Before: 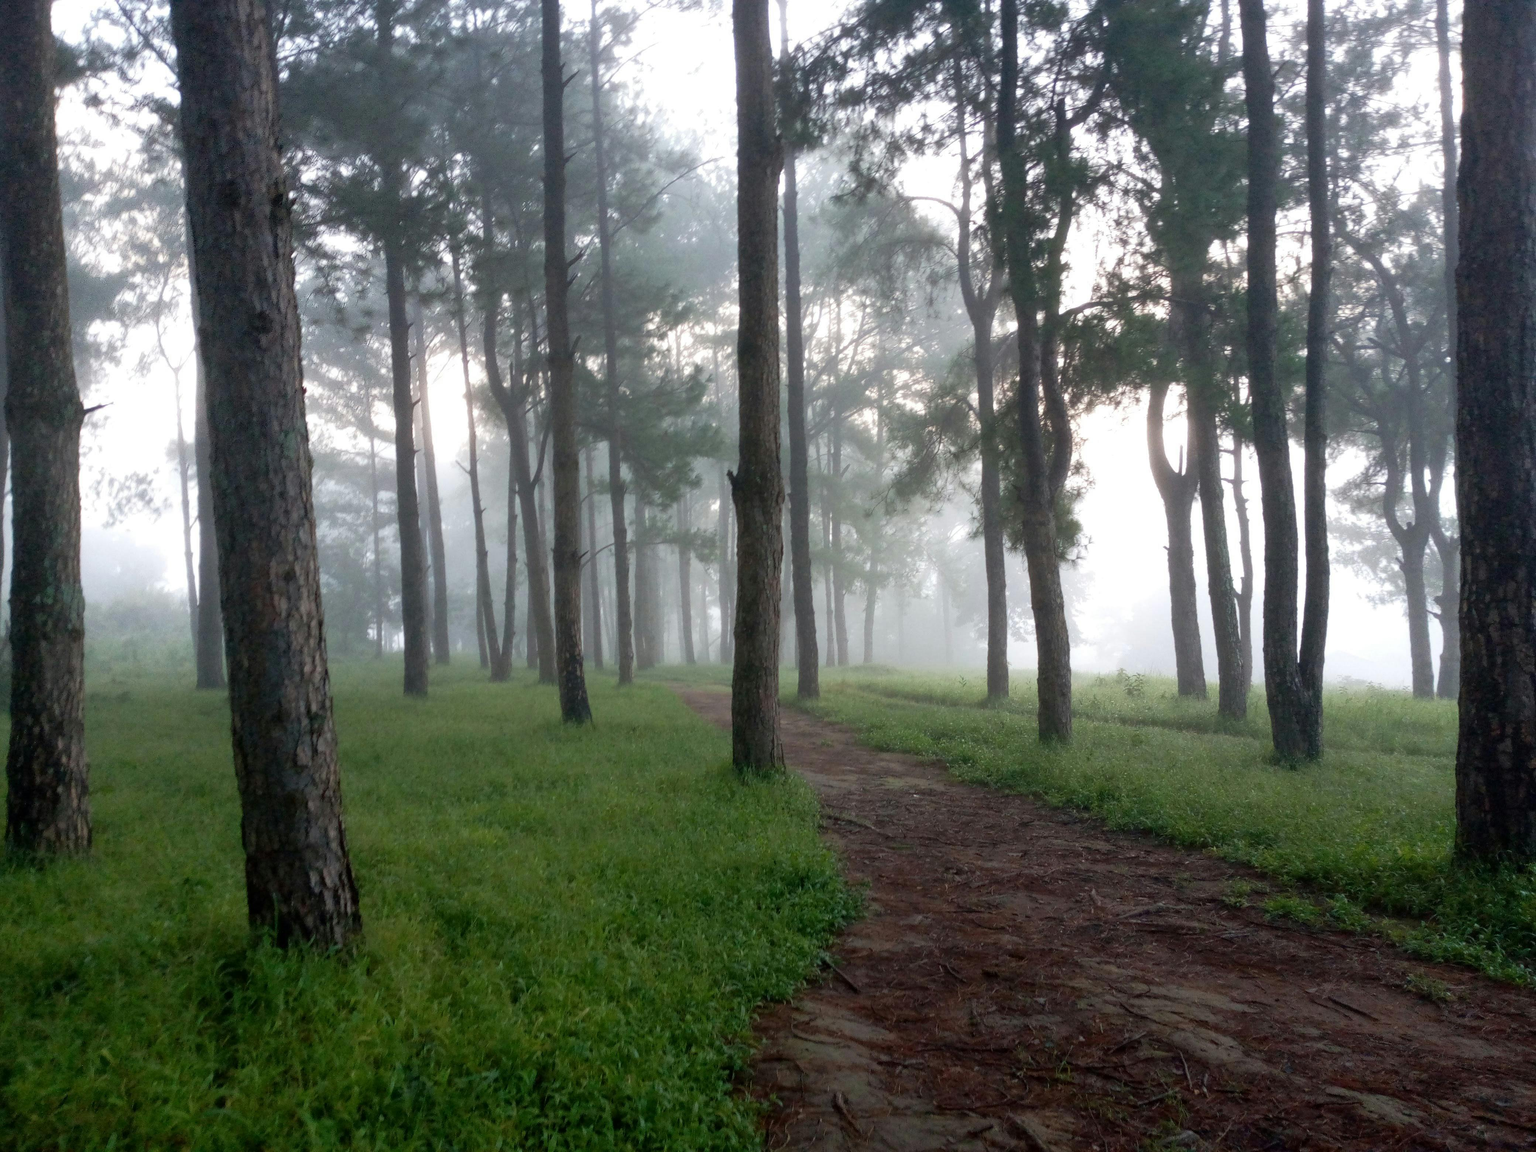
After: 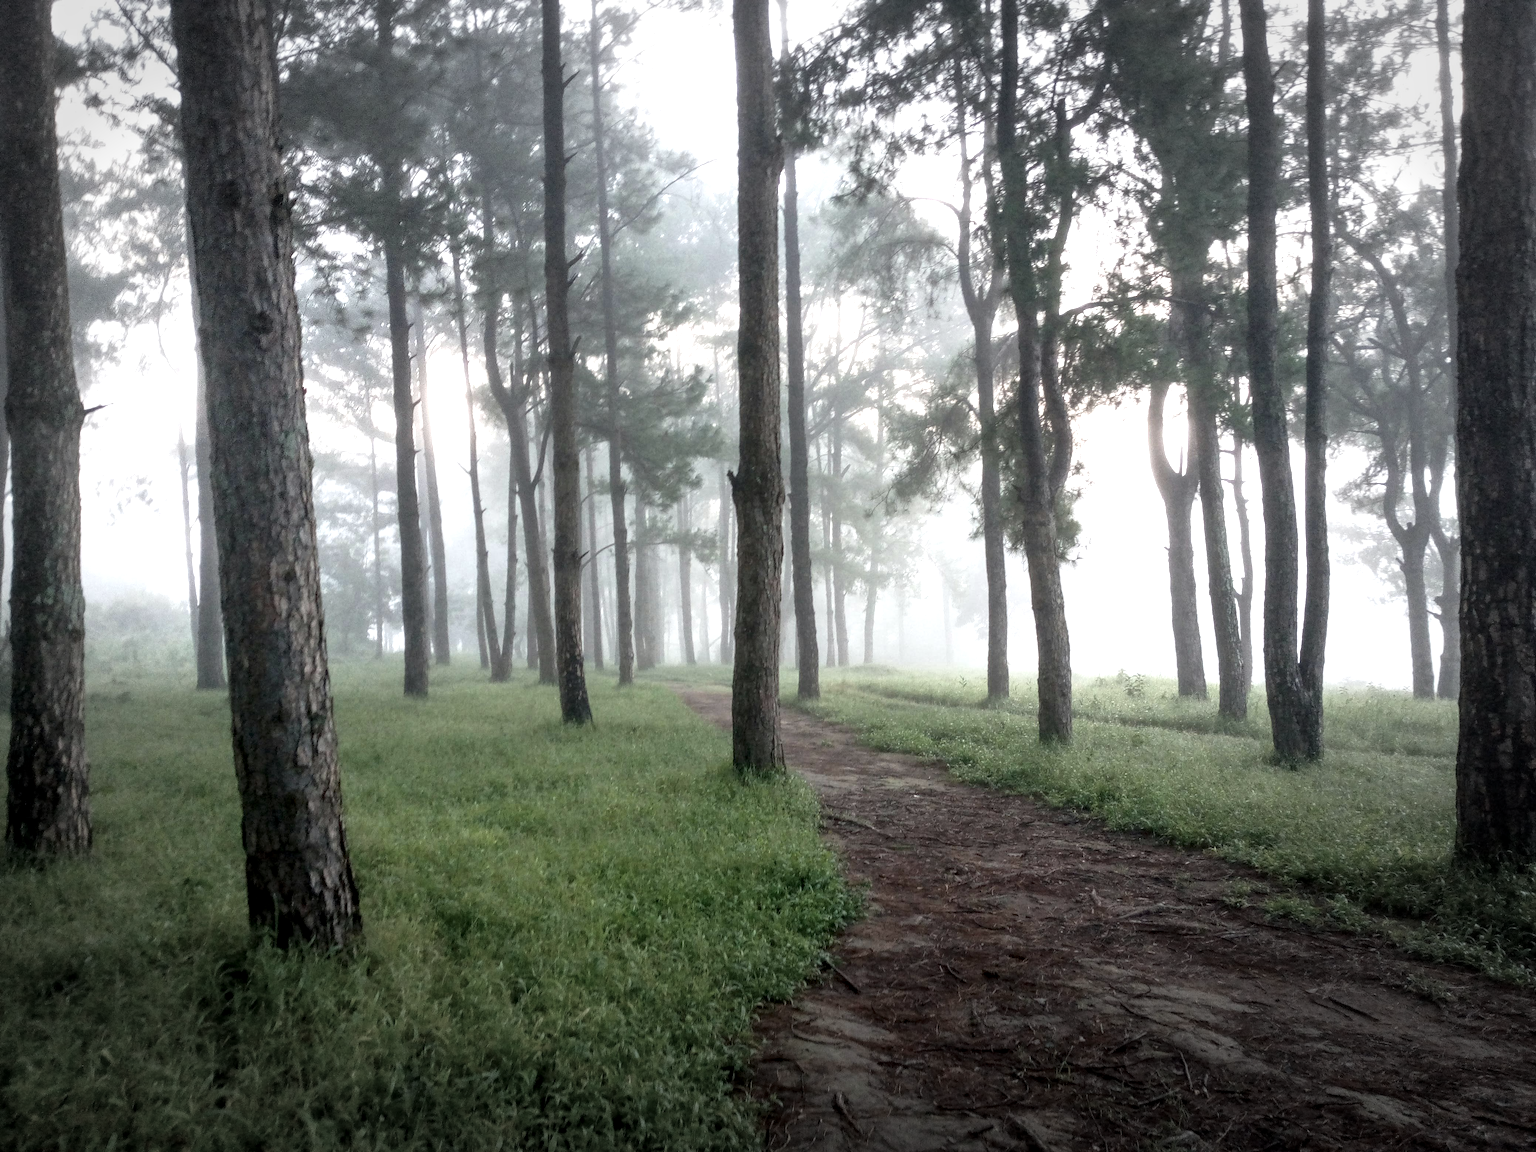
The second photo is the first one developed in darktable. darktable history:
contrast brightness saturation: contrast 0.096, saturation -0.35
exposure: black level correction 0, exposure 0.692 EV, compensate highlight preservation false
vignetting: fall-off start 70.95%, center (-0.033, -0.048), width/height ratio 1.335
local contrast: detail 130%
